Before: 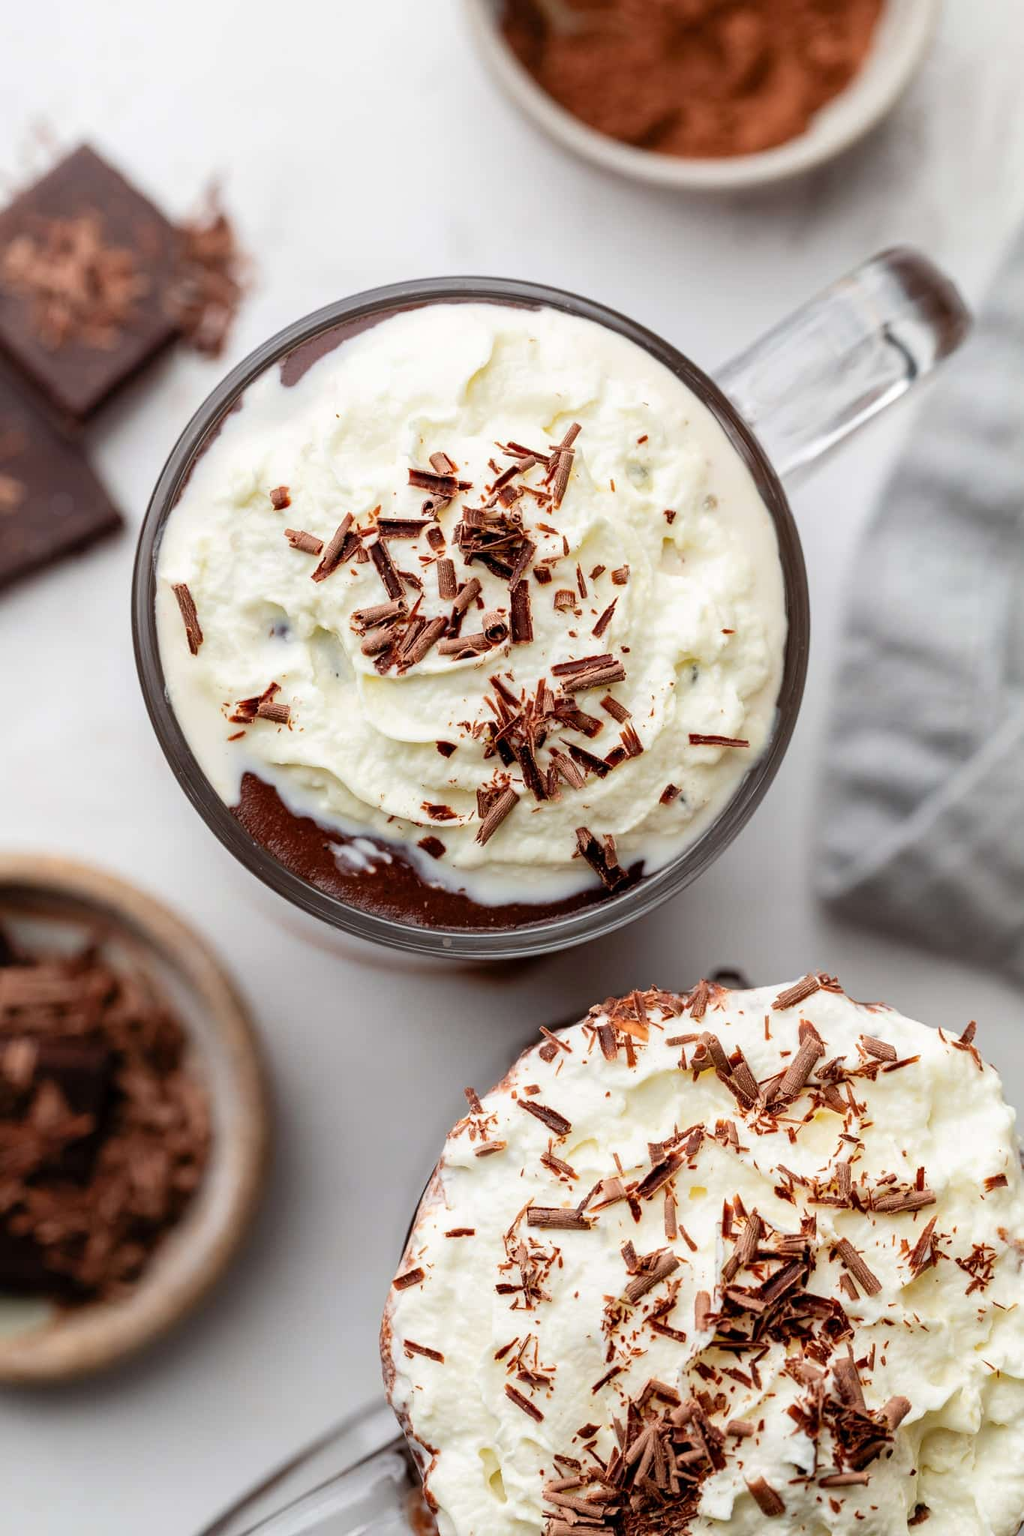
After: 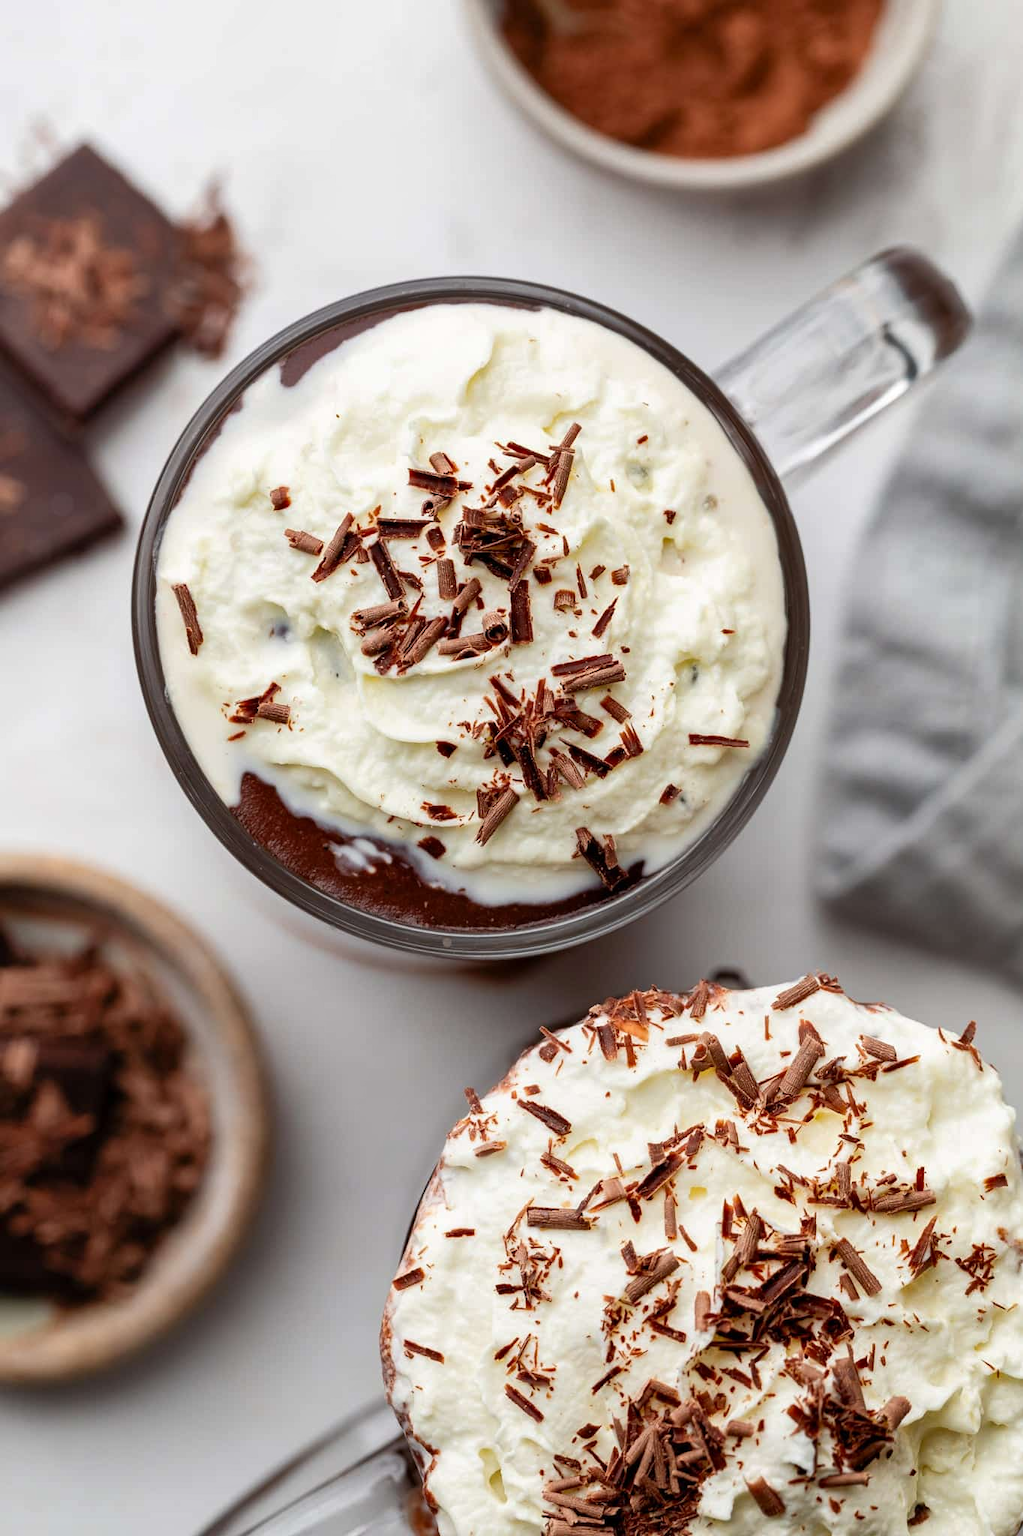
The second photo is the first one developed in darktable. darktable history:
shadows and highlights: radius 264.72, soften with gaussian
